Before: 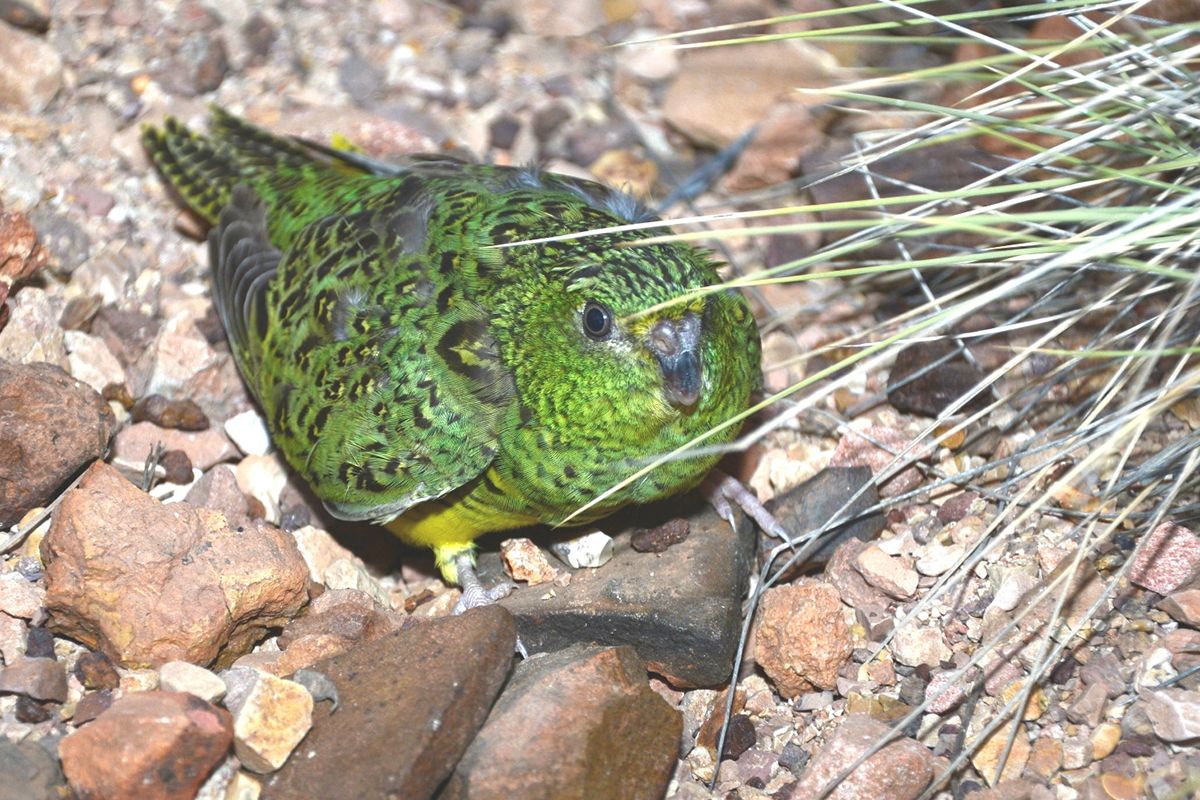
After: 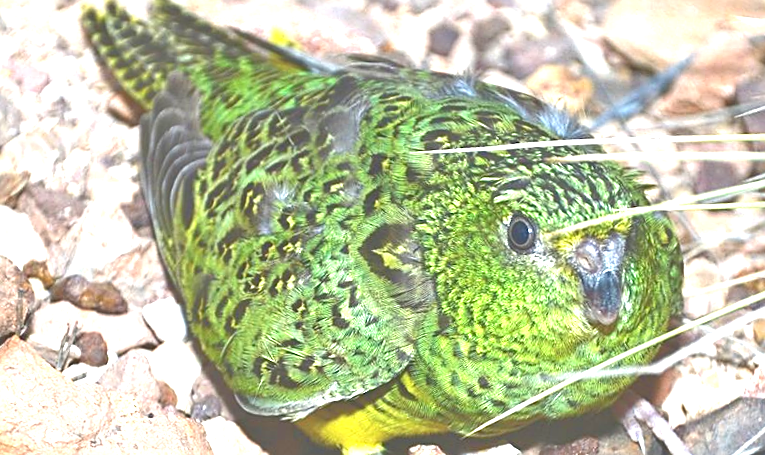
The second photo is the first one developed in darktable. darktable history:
sharpen: on, module defaults
exposure: exposure 0.996 EV, compensate highlight preservation false
tone equalizer: -7 EV 0.143 EV, -6 EV 0.619 EV, -5 EV 1.15 EV, -4 EV 1.31 EV, -3 EV 1.18 EV, -2 EV 0.6 EV, -1 EV 0.159 EV
crop and rotate: angle -4.22°, left 2.106%, top 6.735%, right 27.236%, bottom 30.172%
